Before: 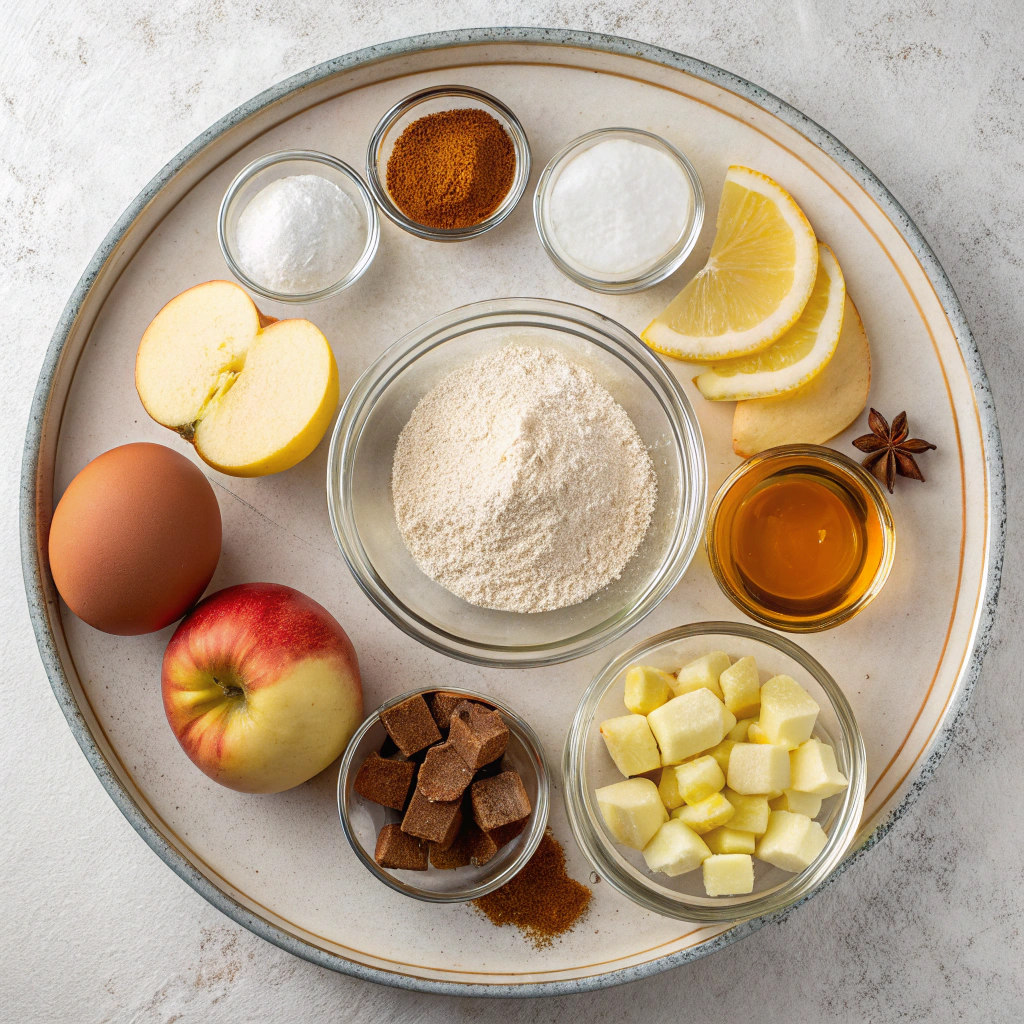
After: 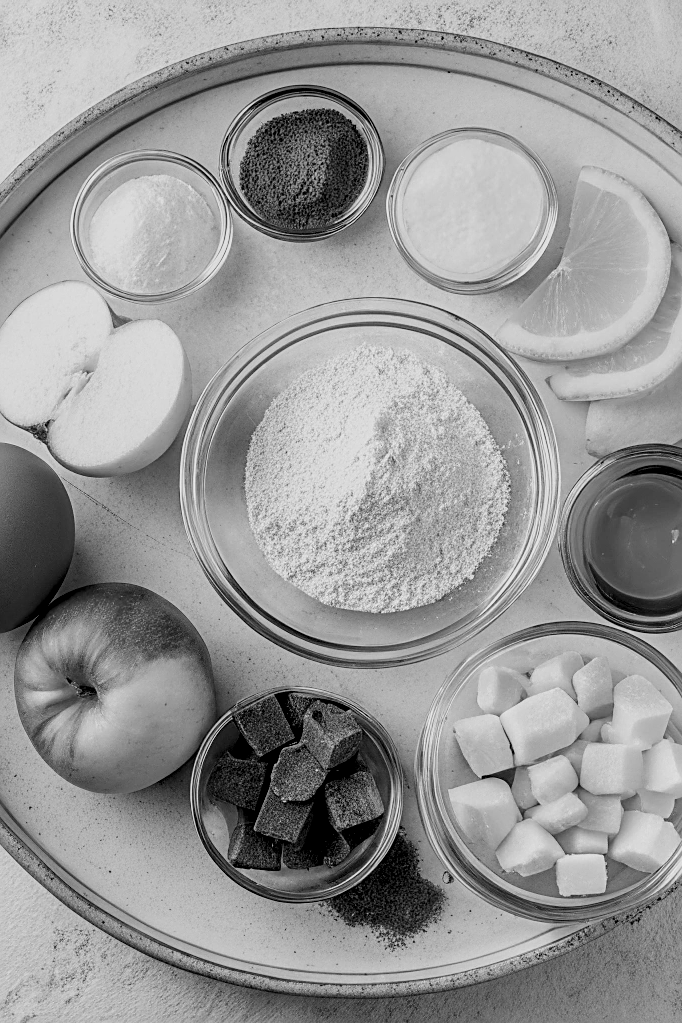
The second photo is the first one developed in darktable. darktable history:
crop and rotate: left 14.385%, right 18.948%
local contrast: highlights 25%, shadows 75%, midtone range 0.75
color calibration: illuminant custom, x 0.368, y 0.373, temperature 4330.32 K
filmic rgb: hardness 4.17
sharpen: on, module defaults
monochrome: on, module defaults
rgb levels: preserve colors max RGB
